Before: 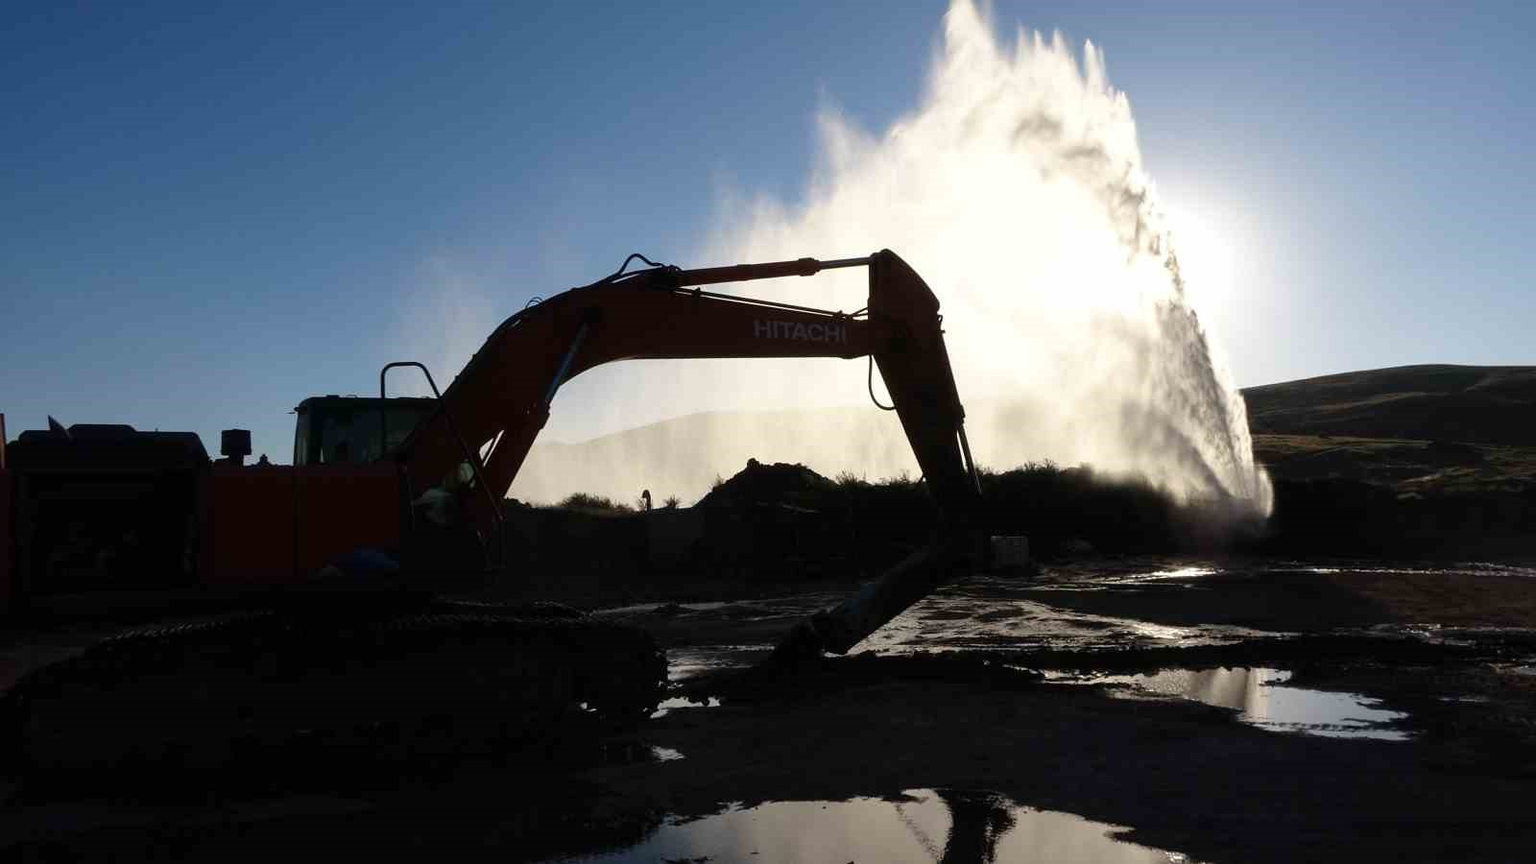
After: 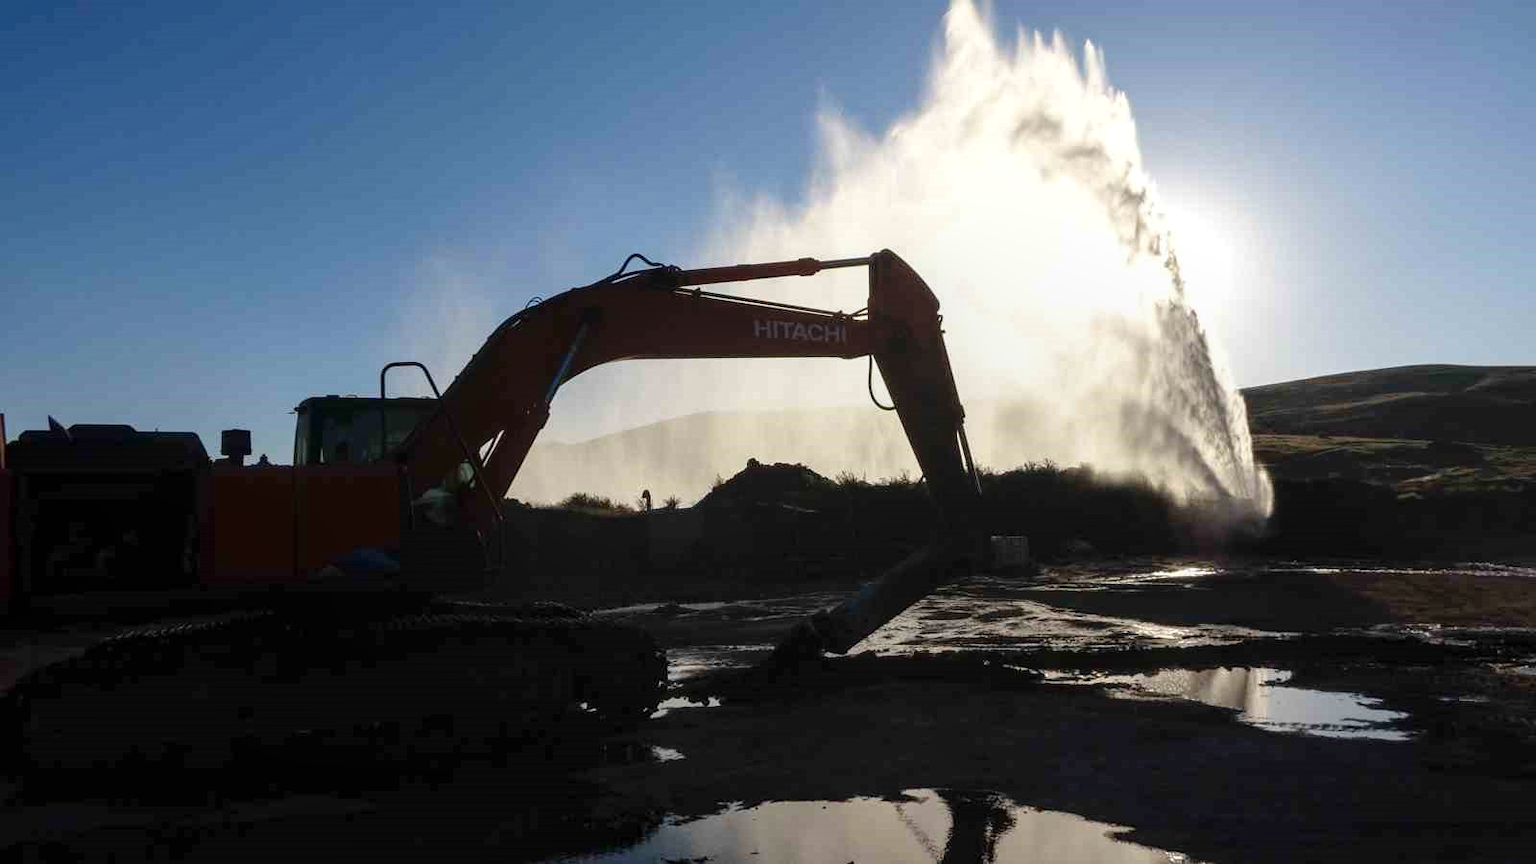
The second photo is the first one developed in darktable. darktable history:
levels: levels [0, 0.478, 1]
local contrast: on, module defaults
